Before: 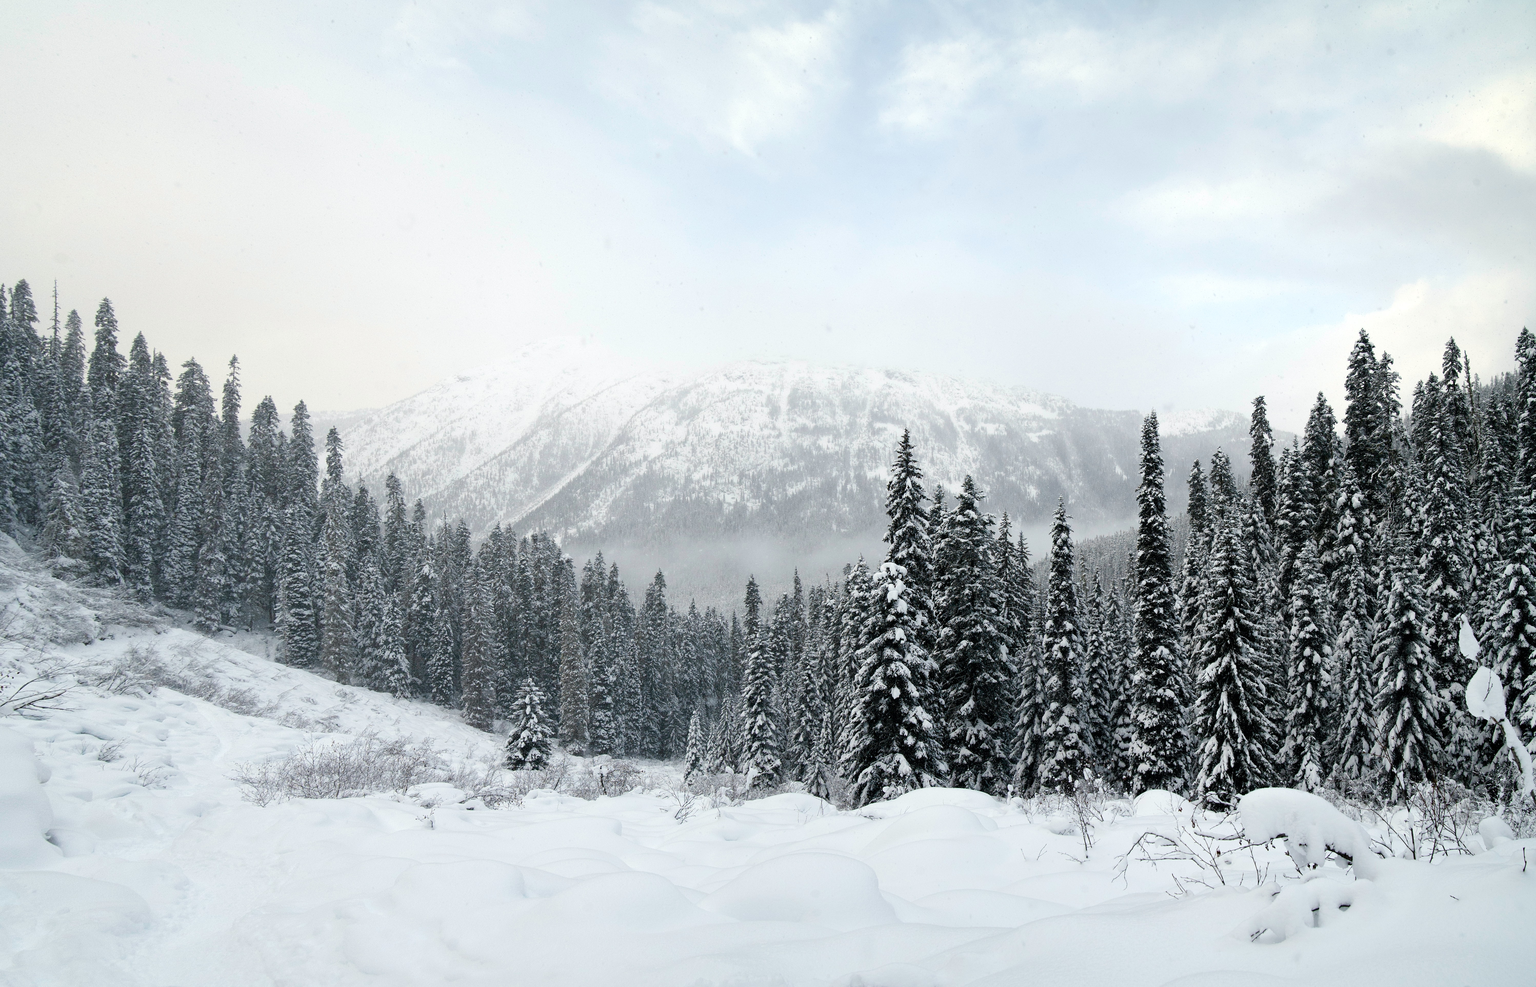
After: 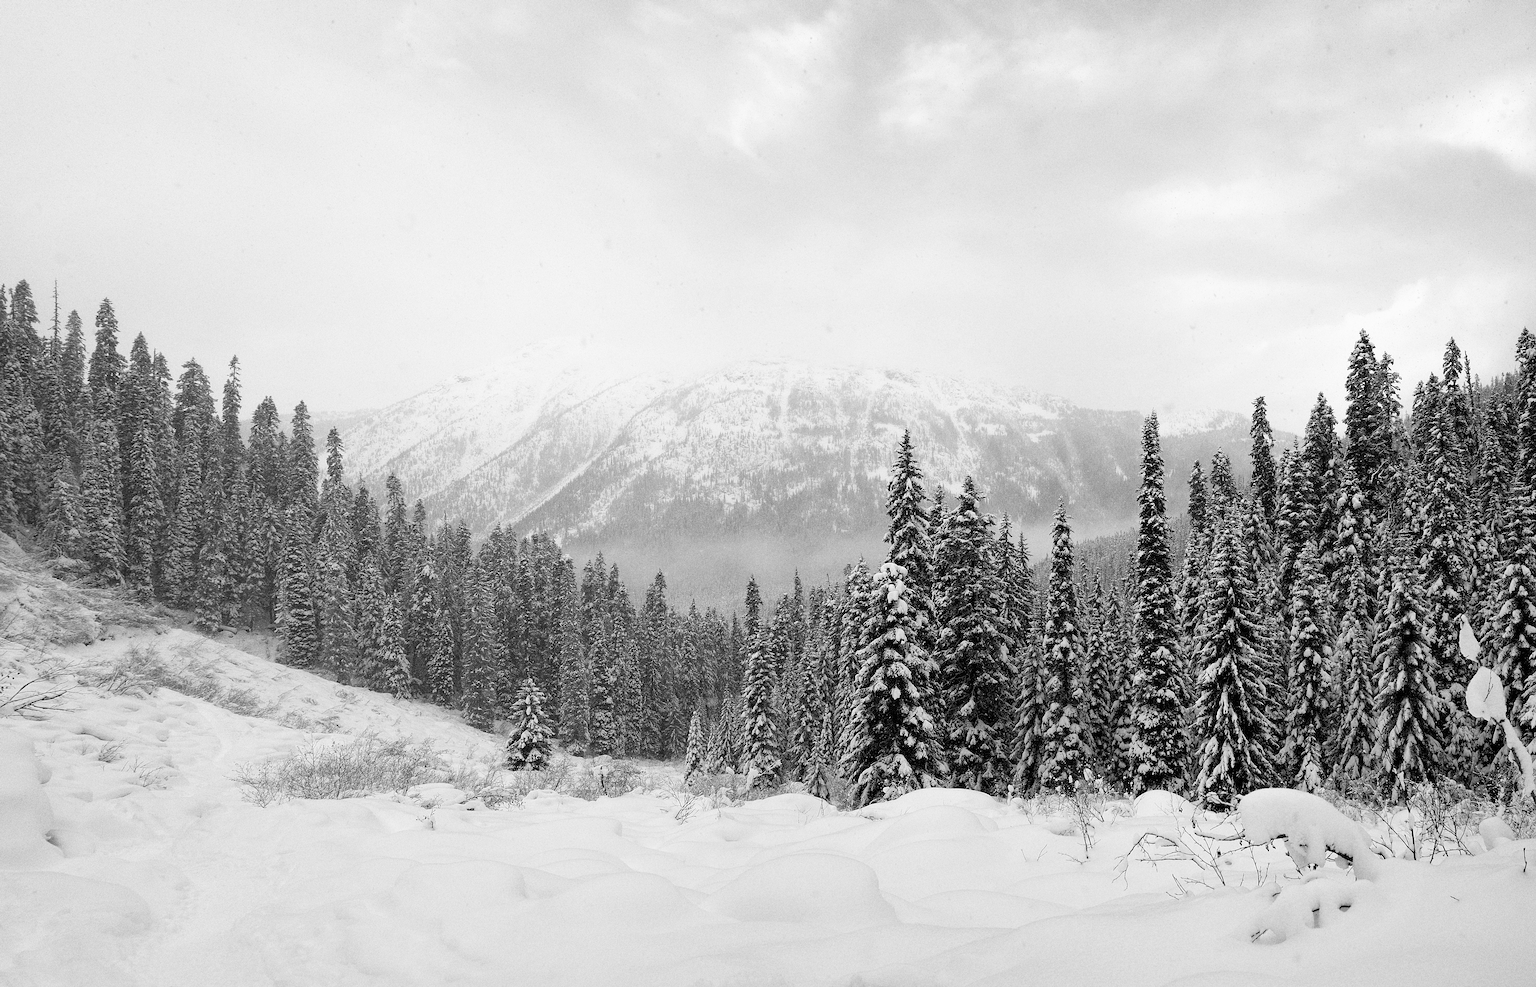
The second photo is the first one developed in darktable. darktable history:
sharpen: on, module defaults
monochrome: a -6.99, b 35.61, size 1.4
grain: coarseness 0.09 ISO, strength 40%
